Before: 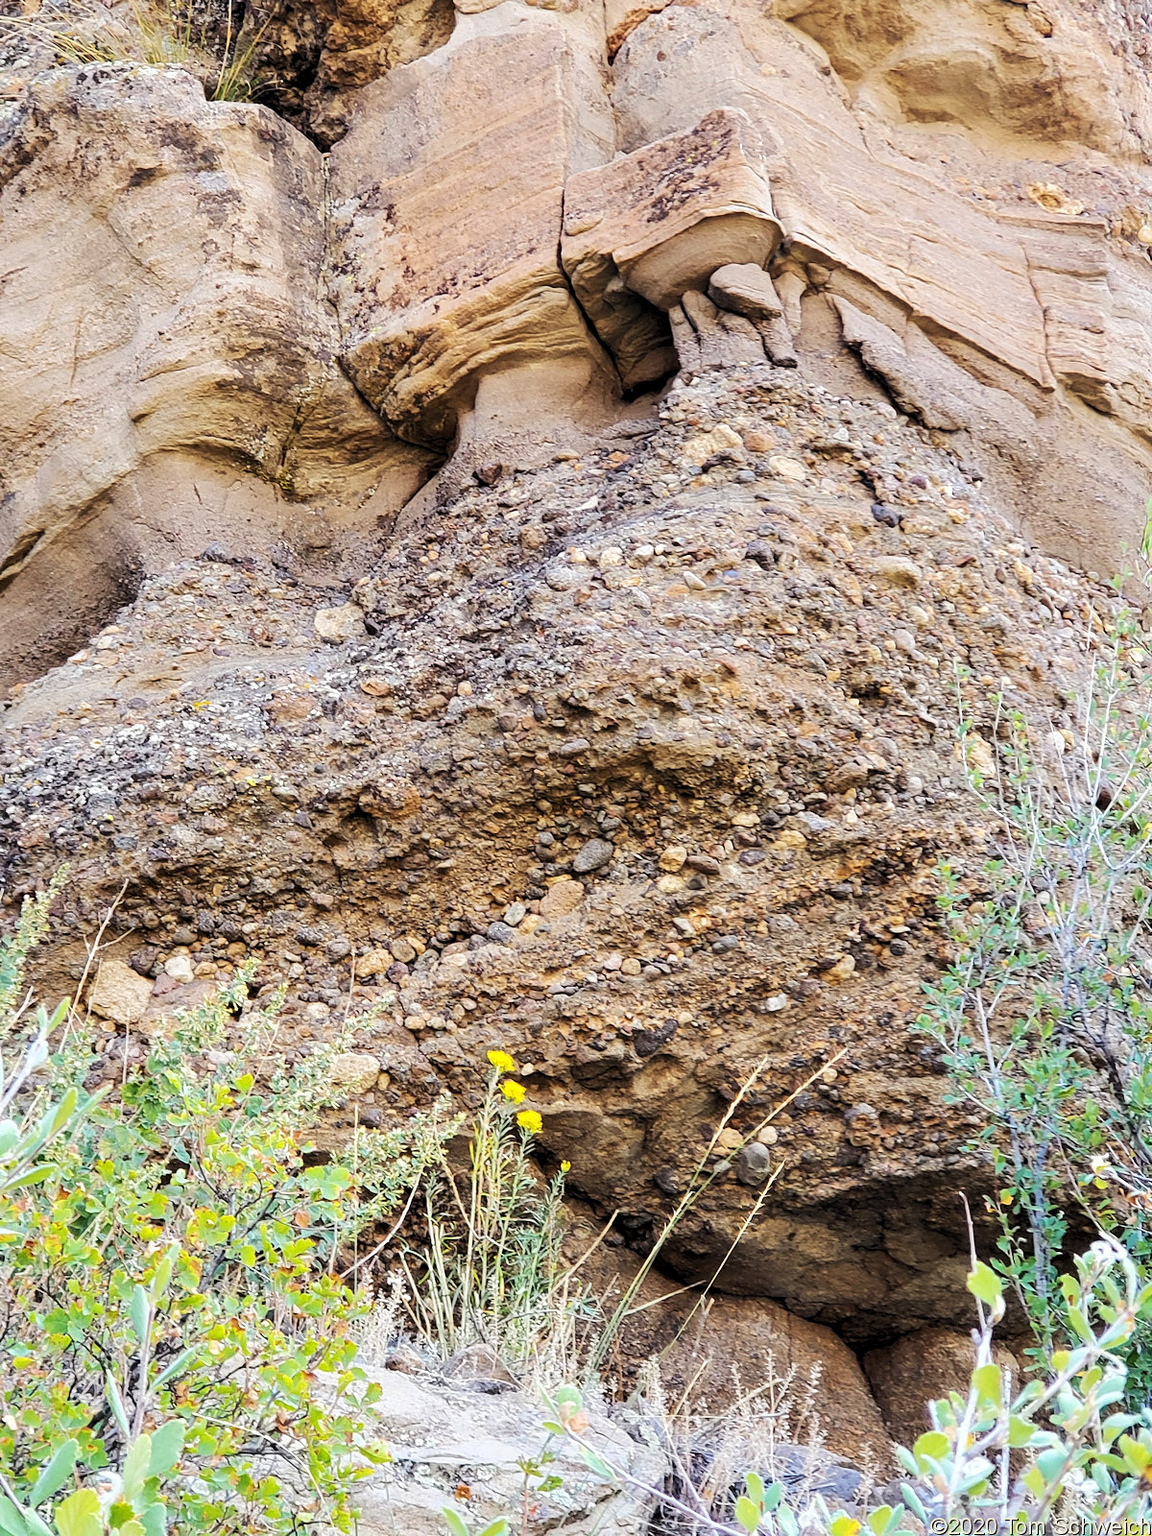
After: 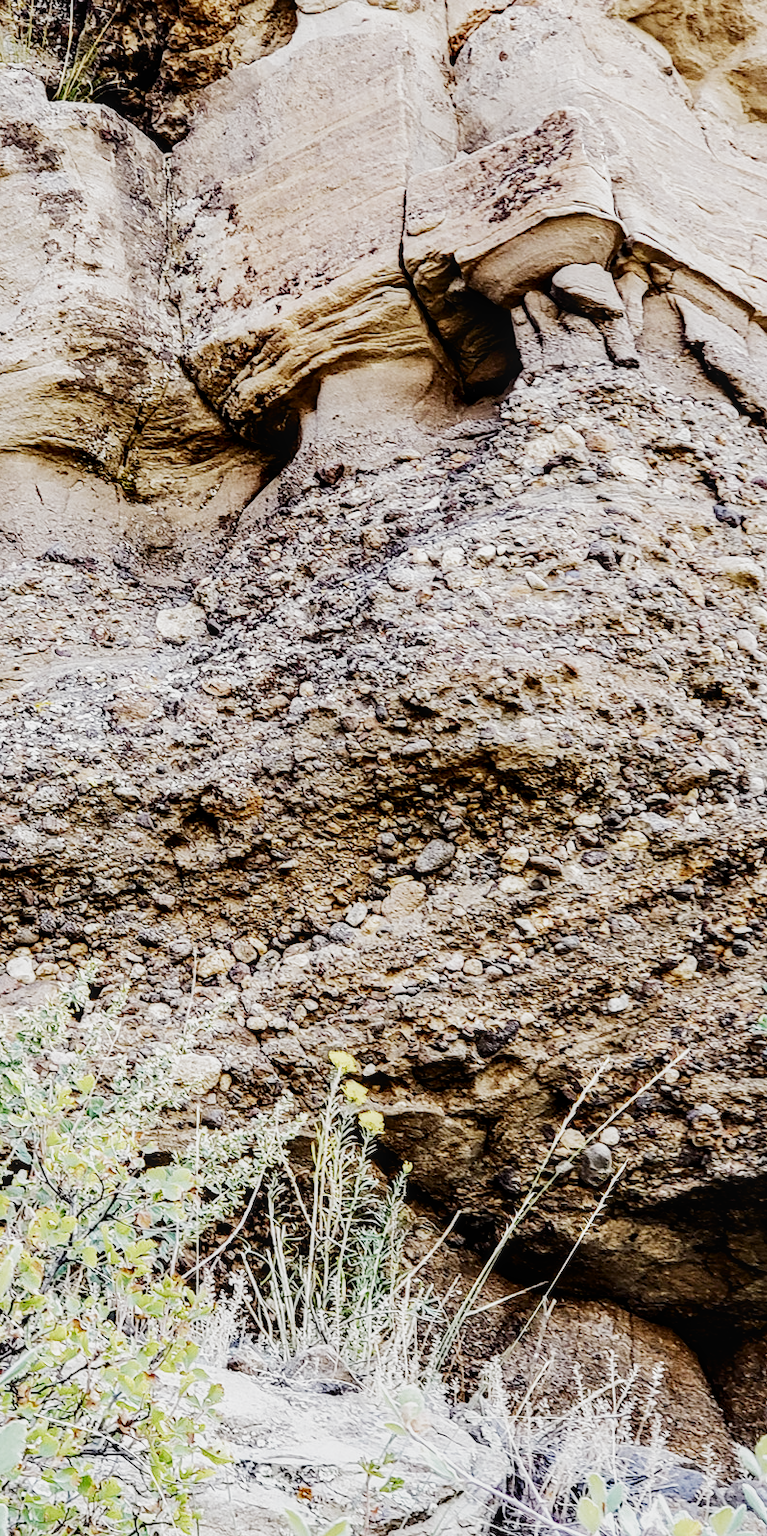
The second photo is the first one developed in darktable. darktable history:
local contrast: on, module defaults
tone equalizer: -8 EV -1.11 EV, -7 EV -0.982 EV, -6 EV -0.829 EV, -5 EV -0.547 EV, -3 EV 0.567 EV, -2 EV 0.867 EV, -1 EV 0.995 EV, +0 EV 1.07 EV, edges refinement/feathering 500, mask exposure compensation -1.57 EV, preserve details no
filmic rgb: black relative exposure -7.65 EV, white relative exposure 4.56 EV, hardness 3.61, preserve chrominance no, color science v4 (2020), contrast in shadows soft, contrast in highlights soft
contrast brightness saturation: contrast 0.065, brightness -0.132, saturation 0.052
crop and rotate: left 13.767%, right 19.58%
